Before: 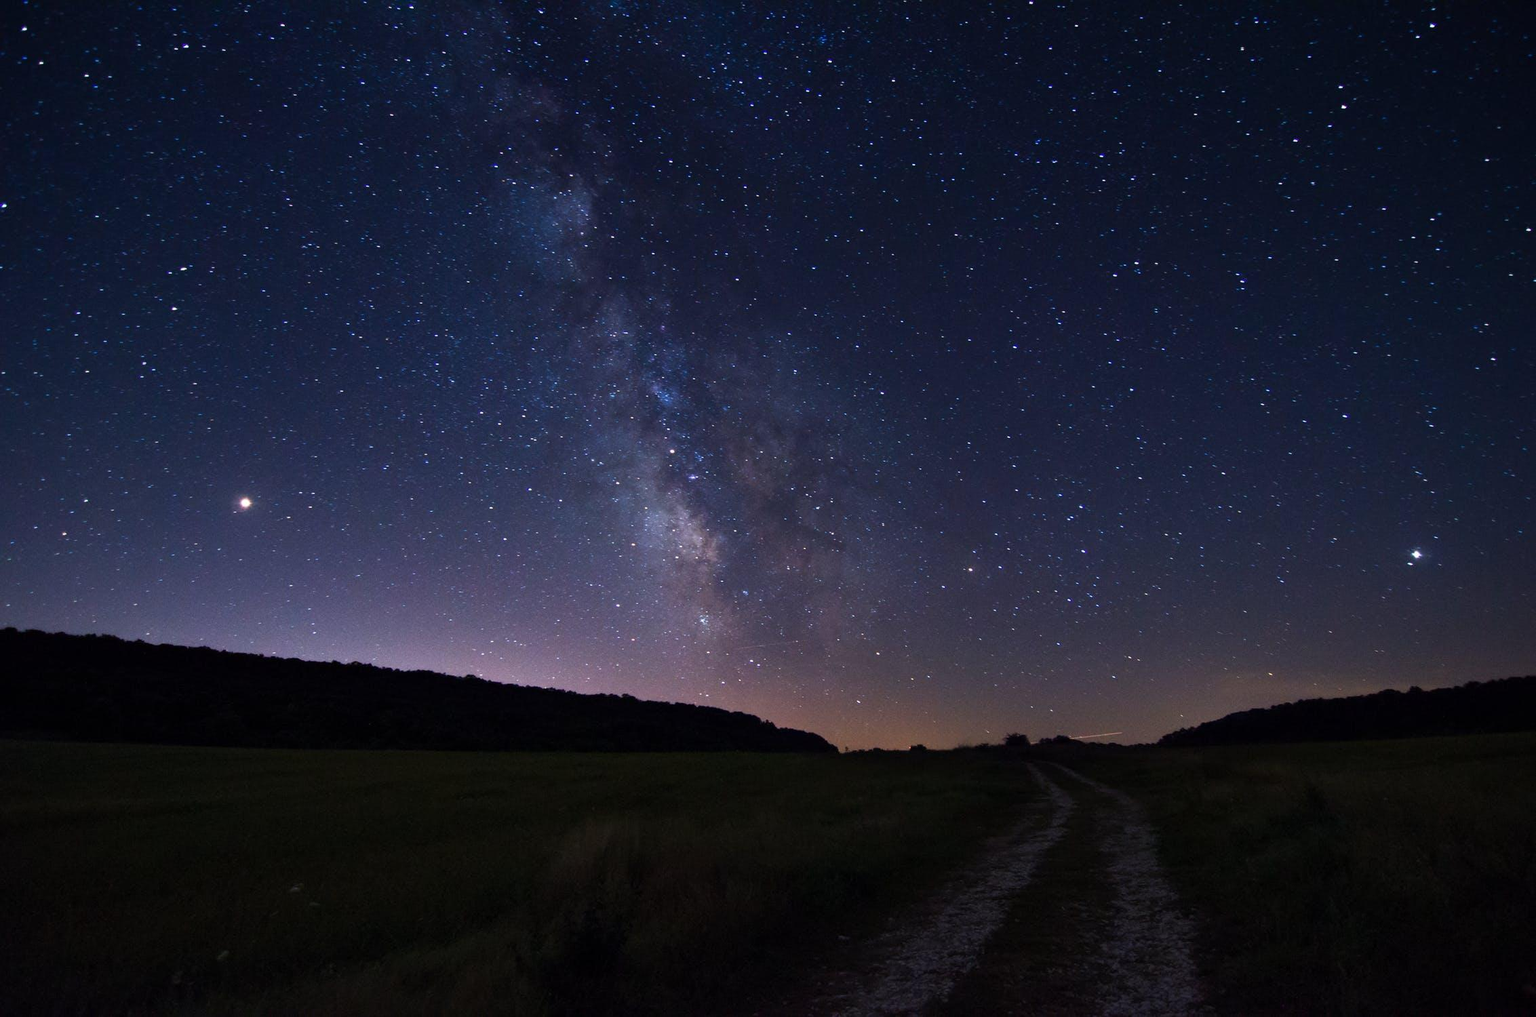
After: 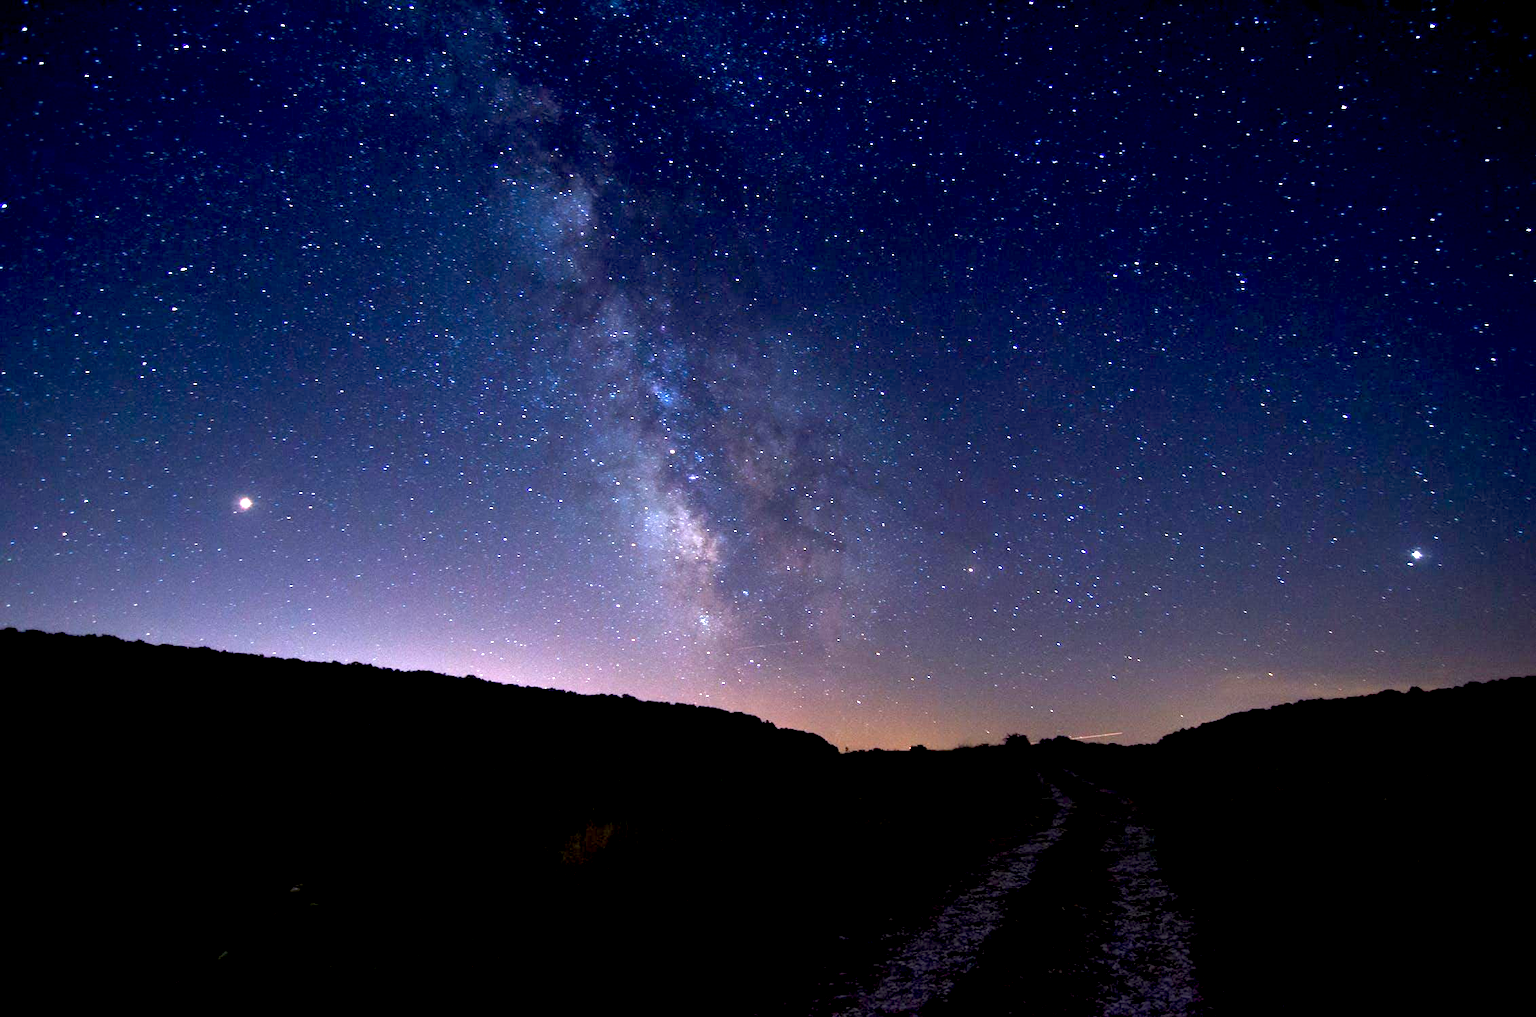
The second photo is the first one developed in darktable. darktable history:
exposure: black level correction 0.008, exposure 1.437 EV, compensate exposure bias true, compensate highlight preservation false
